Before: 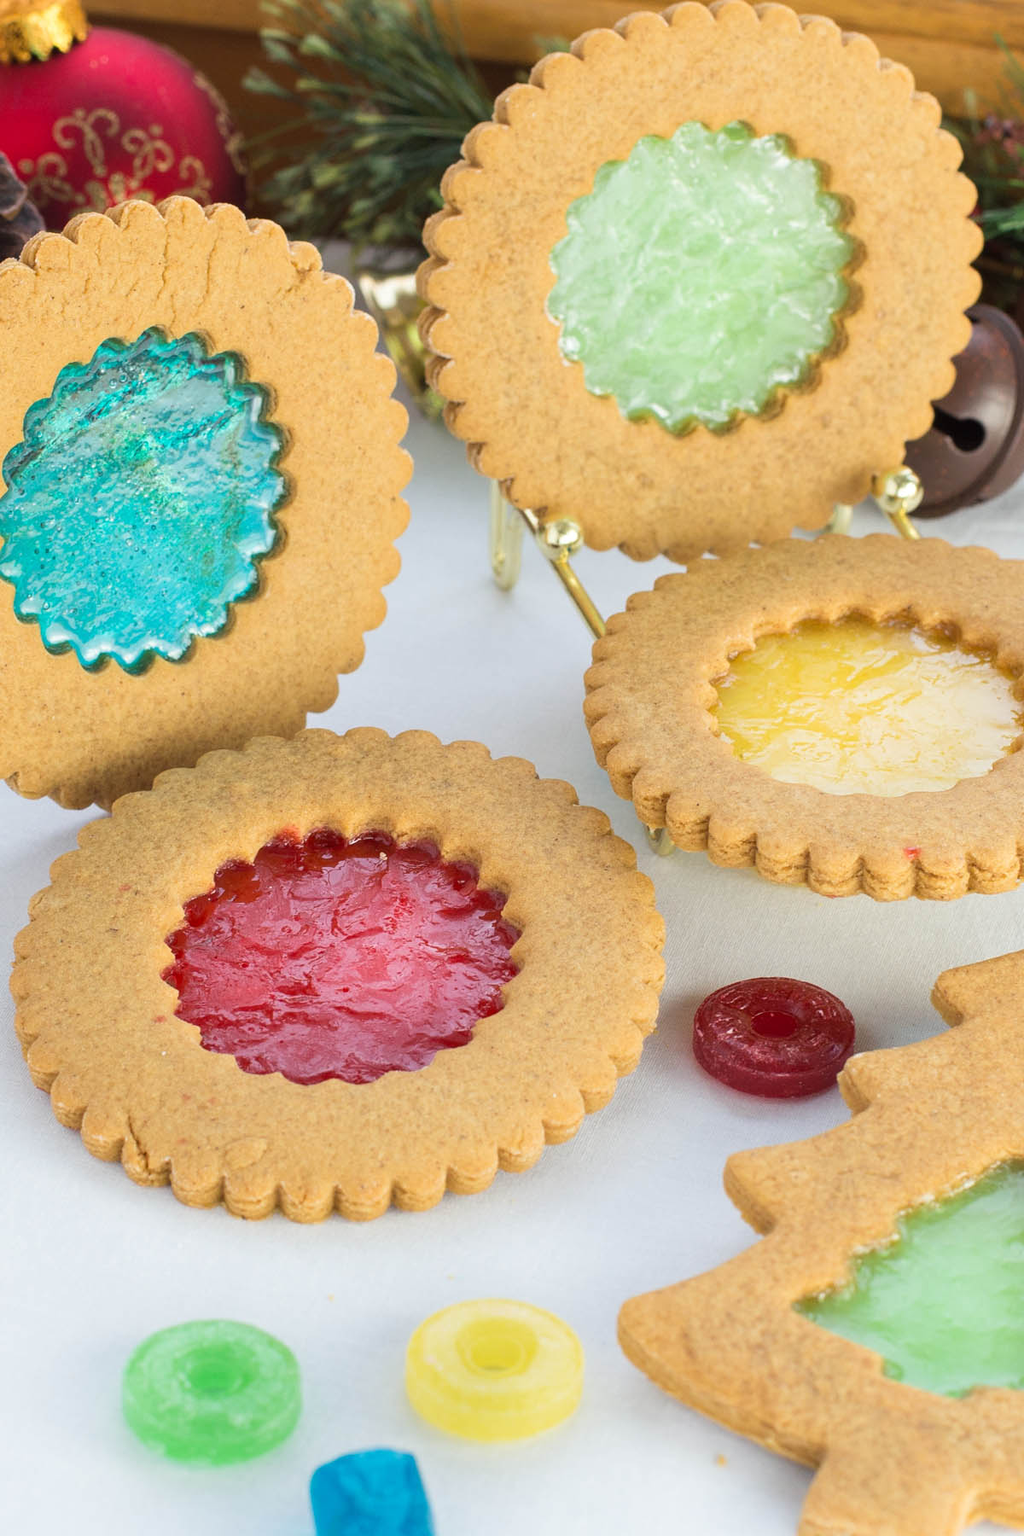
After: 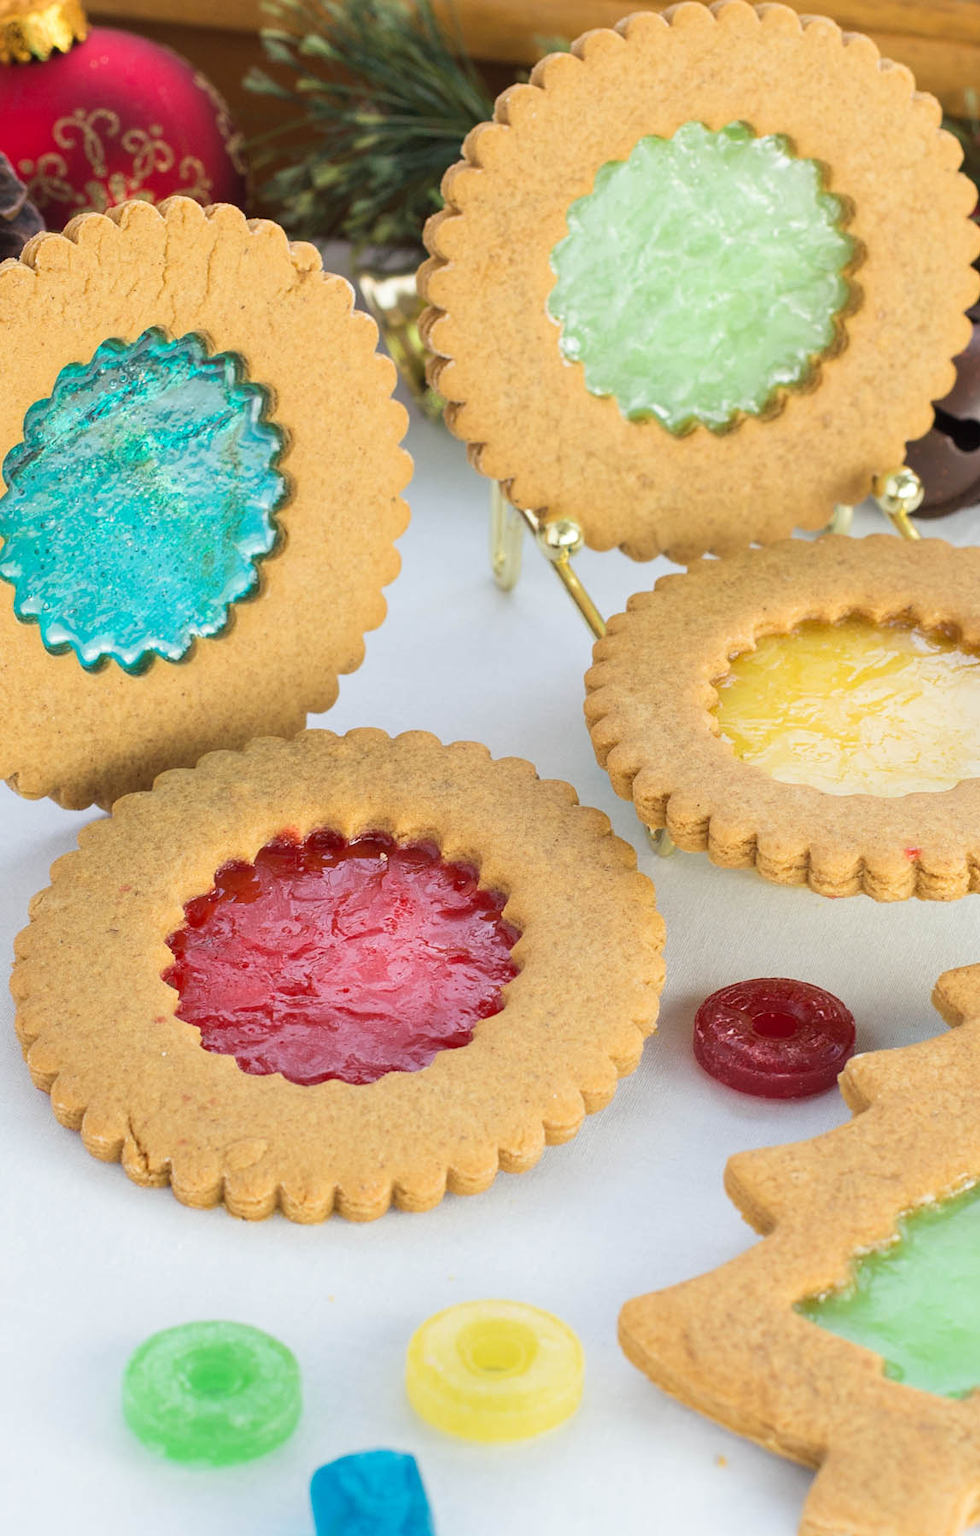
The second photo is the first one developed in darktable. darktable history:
crop: right 4.263%, bottom 0.018%
